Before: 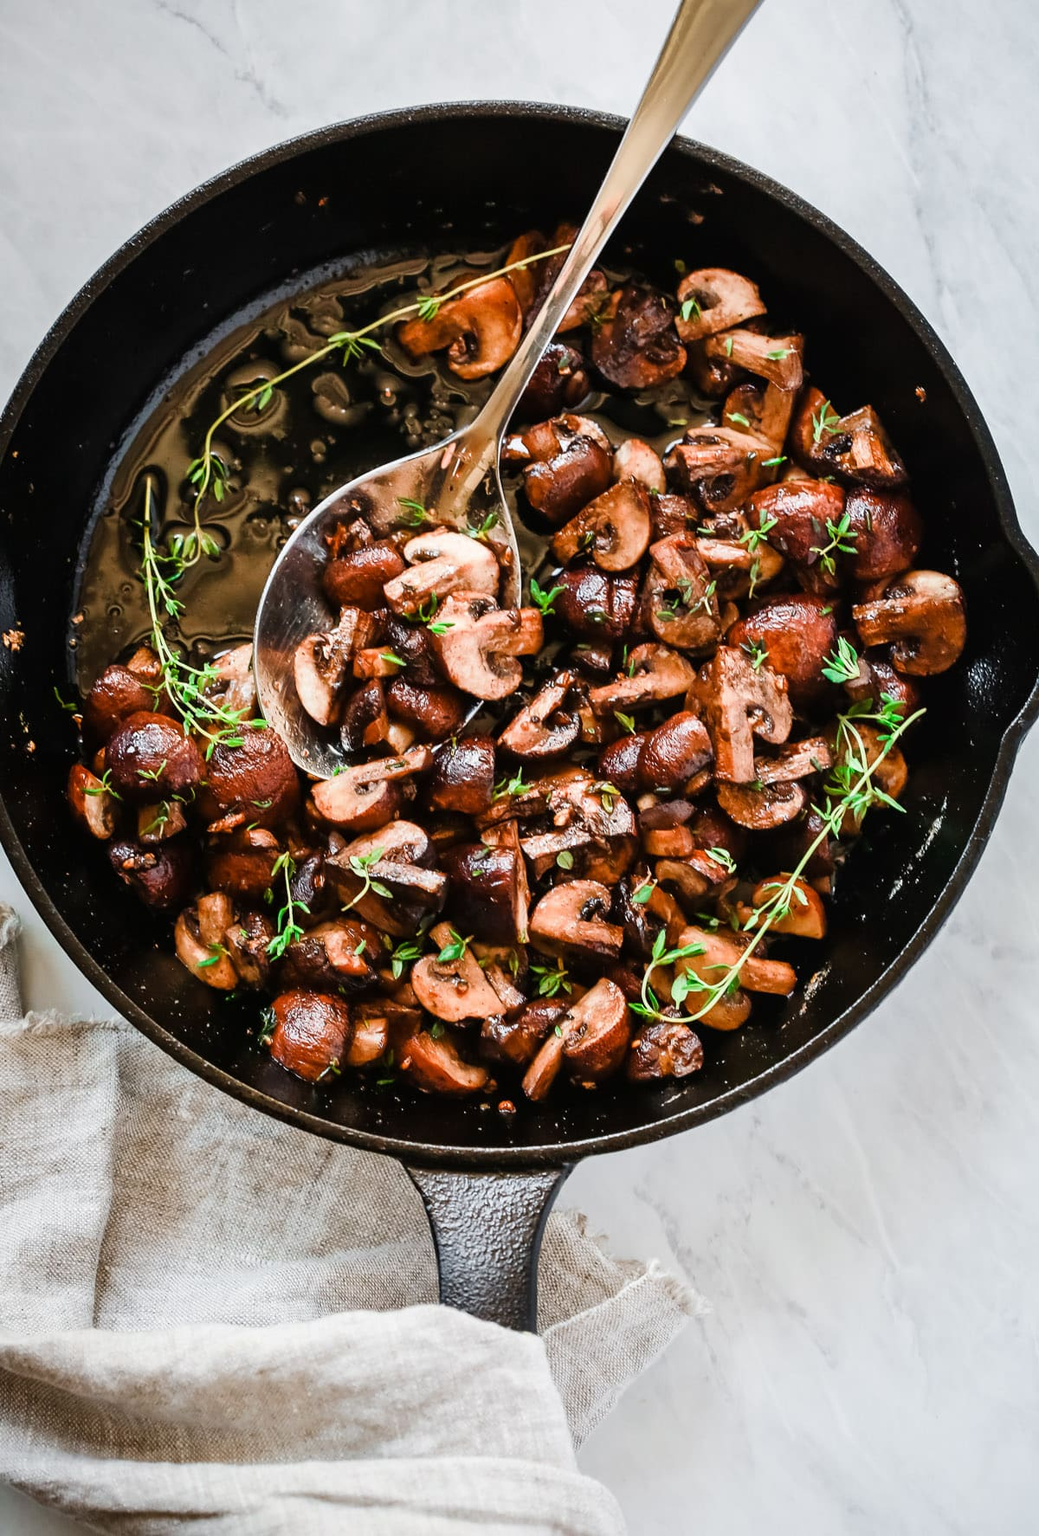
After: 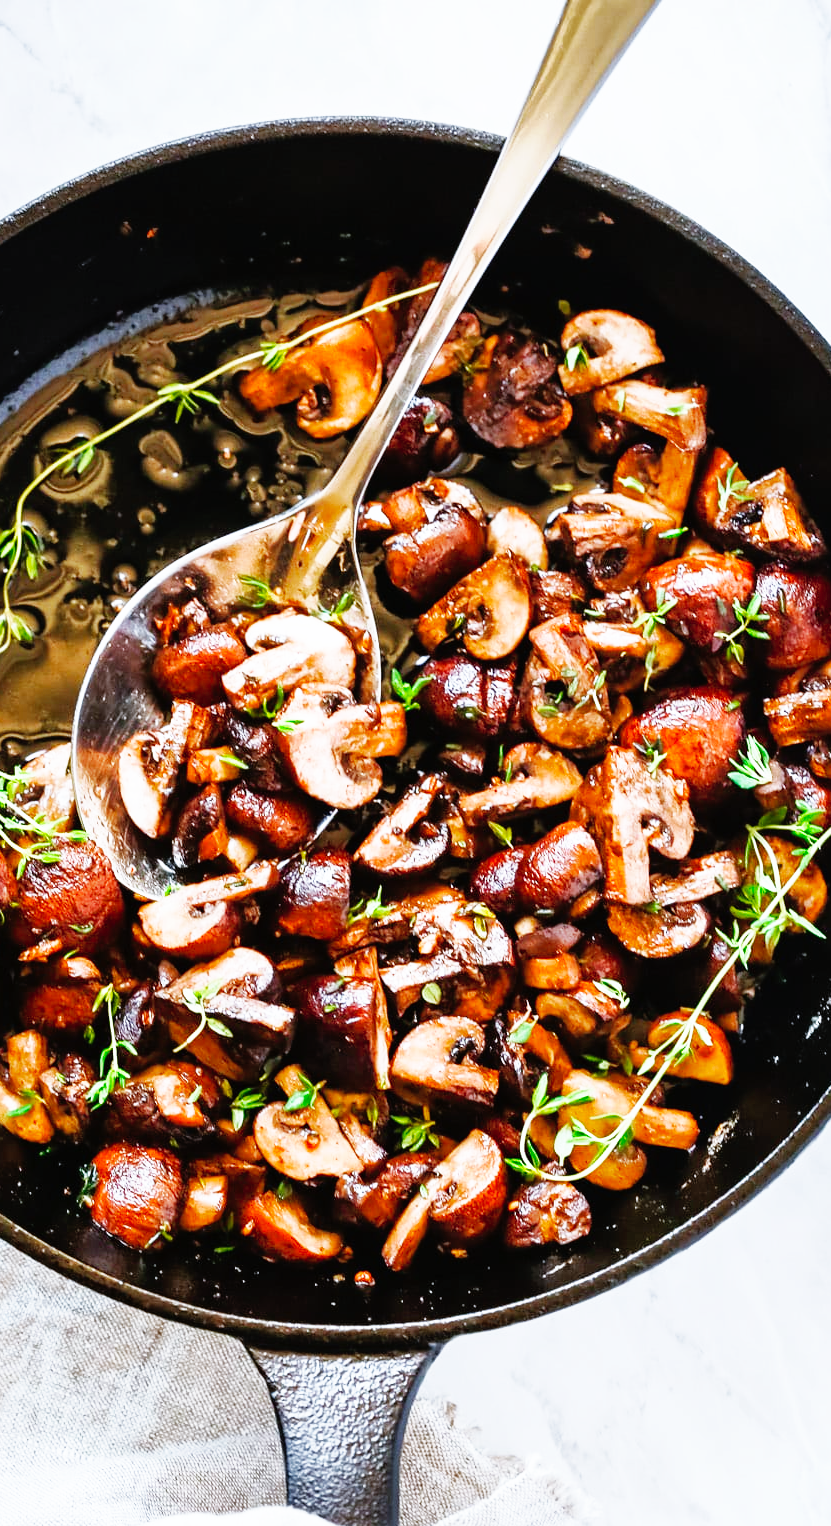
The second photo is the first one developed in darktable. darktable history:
shadows and highlights: on, module defaults
base curve: curves: ch0 [(0, 0) (0.007, 0.004) (0.027, 0.03) (0.046, 0.07) (0.207, 0.54) (0.442, 0.872) (0.673, 0.972) (1, 1)], preserve colors none
crop: left 18.479%, right 12.2%, bottom 13.971%
white balance: red 0.954, blue 1.079
